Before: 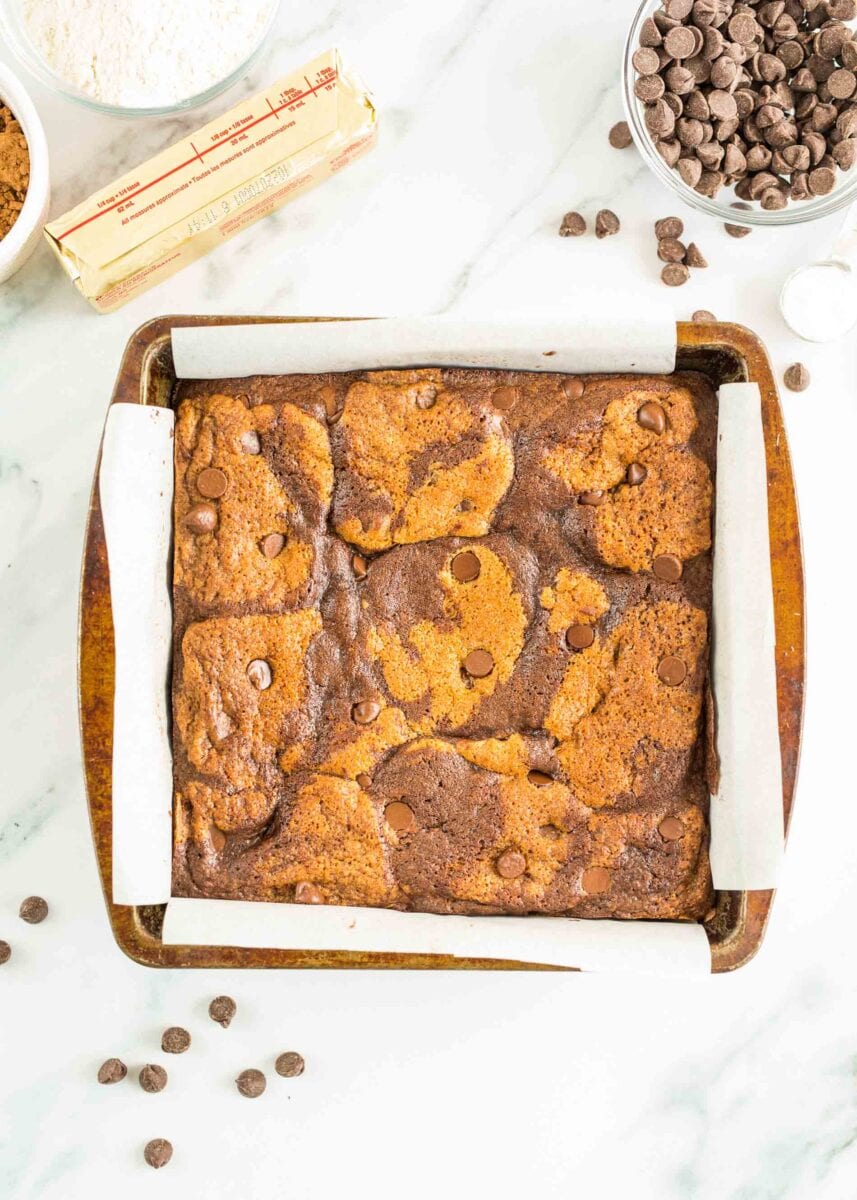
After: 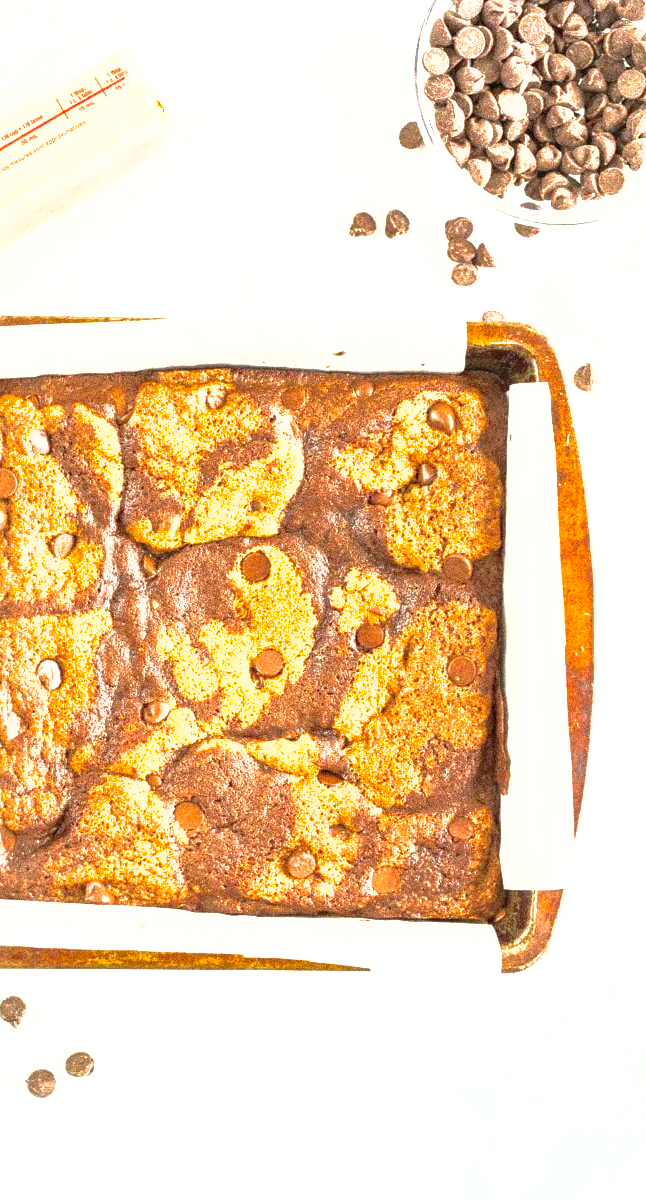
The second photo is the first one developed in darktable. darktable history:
shadows and highlights: on, module defaults
exposure: black level correction 0, exposure 1.1 EV, compensate exposure bias true, compensate highlight preservation false
grain: strength 49.07%
crop and rotate: left 24.6%
levels: levels [0, 0.492, 0.984]
